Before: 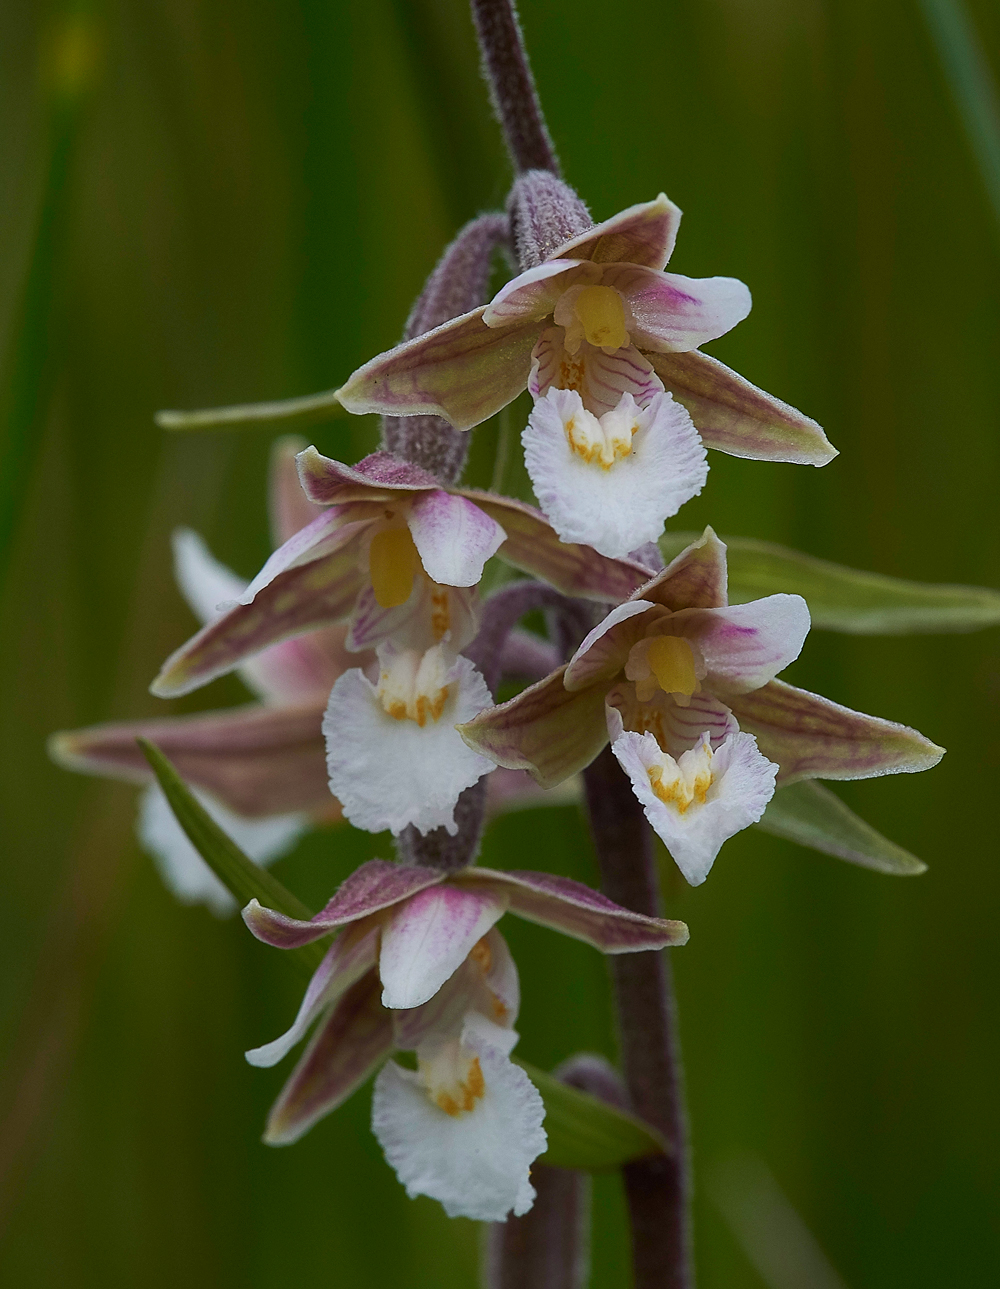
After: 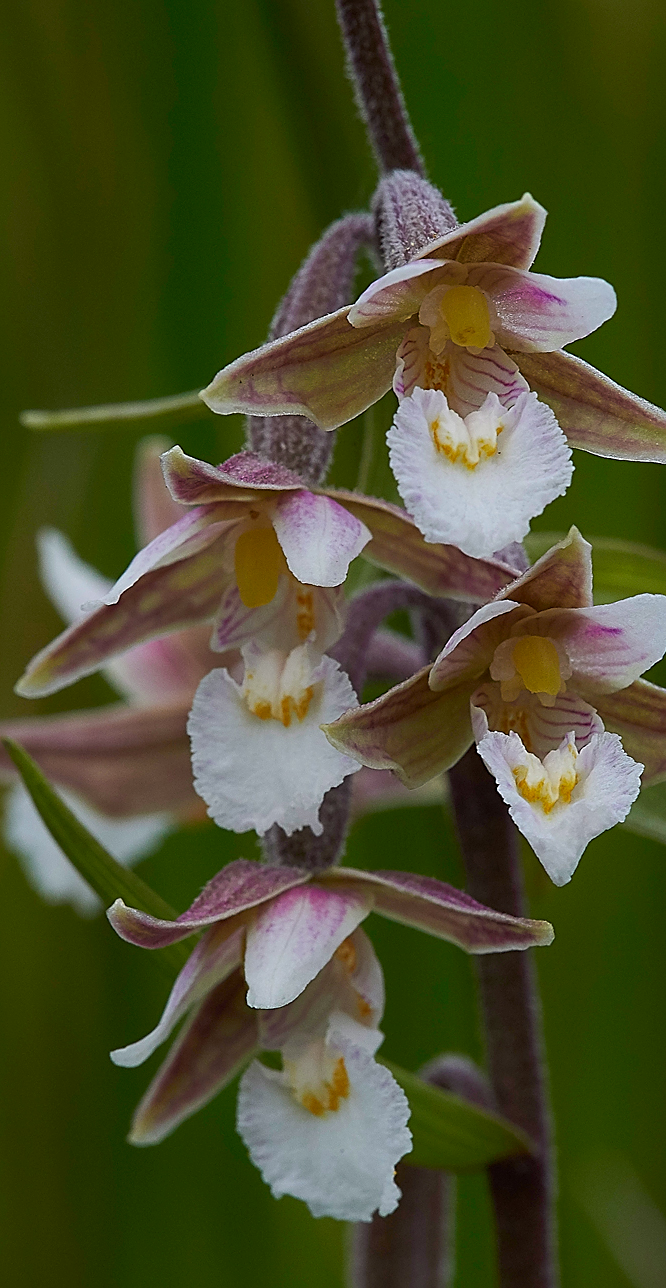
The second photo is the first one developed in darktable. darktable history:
sharpen: on, module defaults
crop and rotate: left 13.537%, right 19.796%
vibrance: vibrance 75%
